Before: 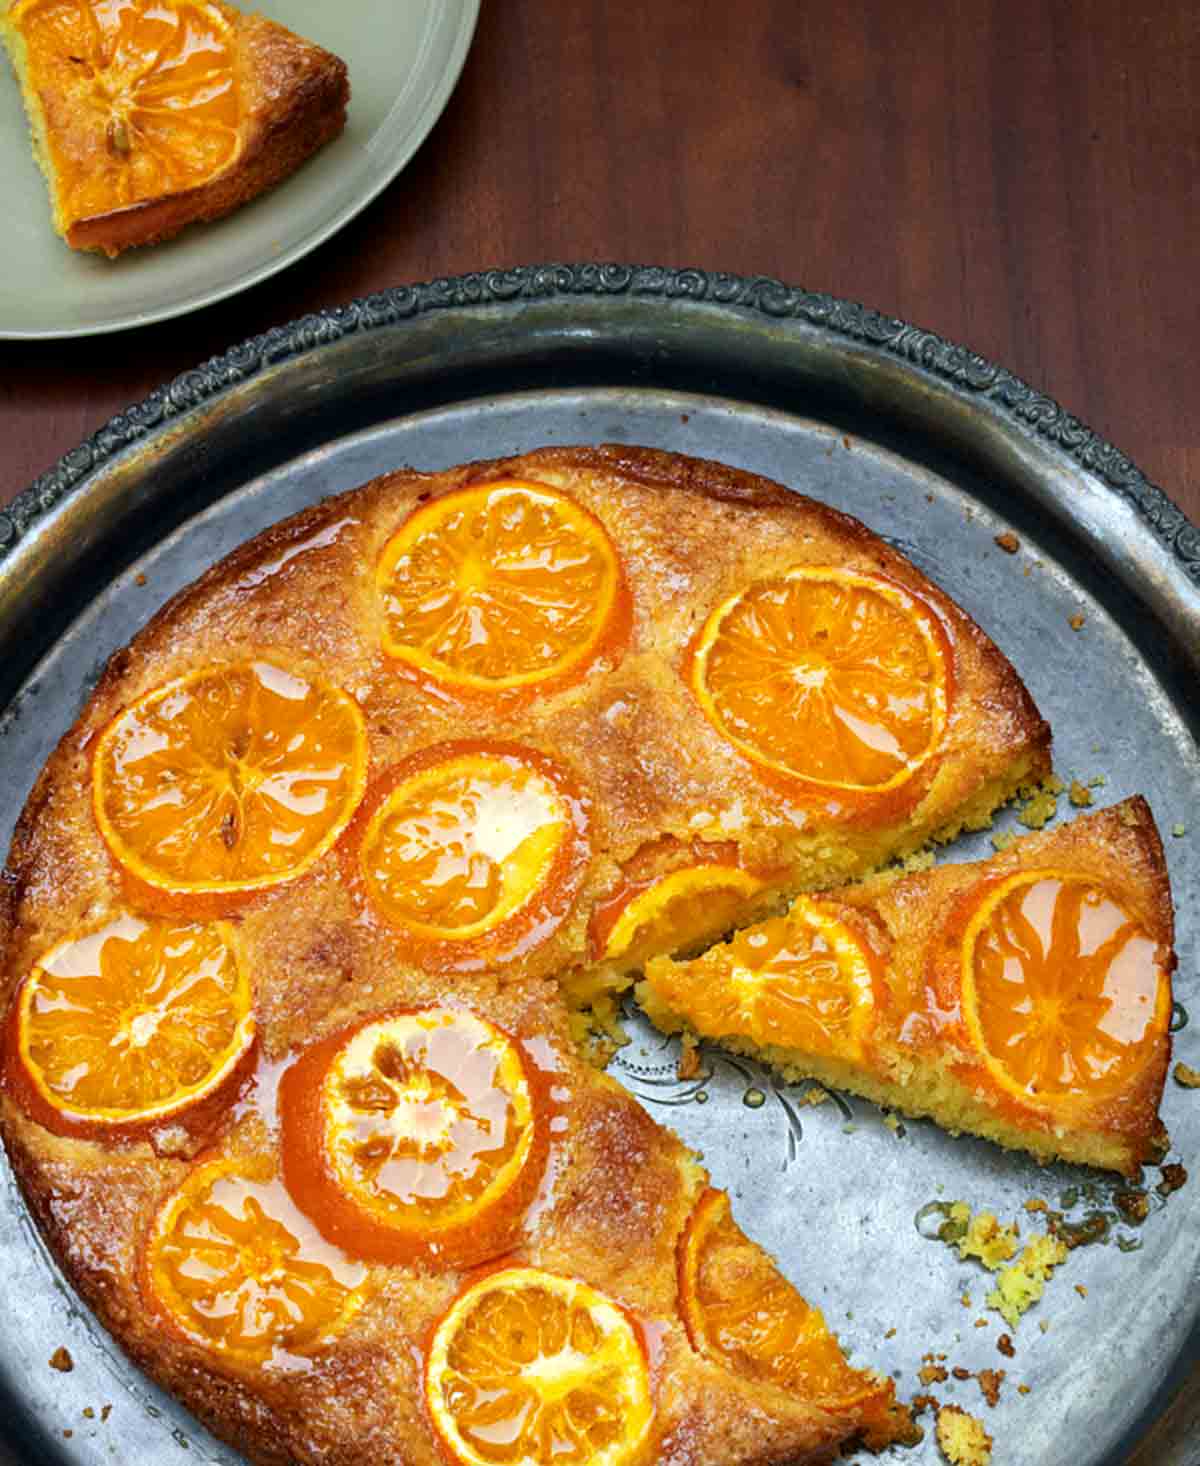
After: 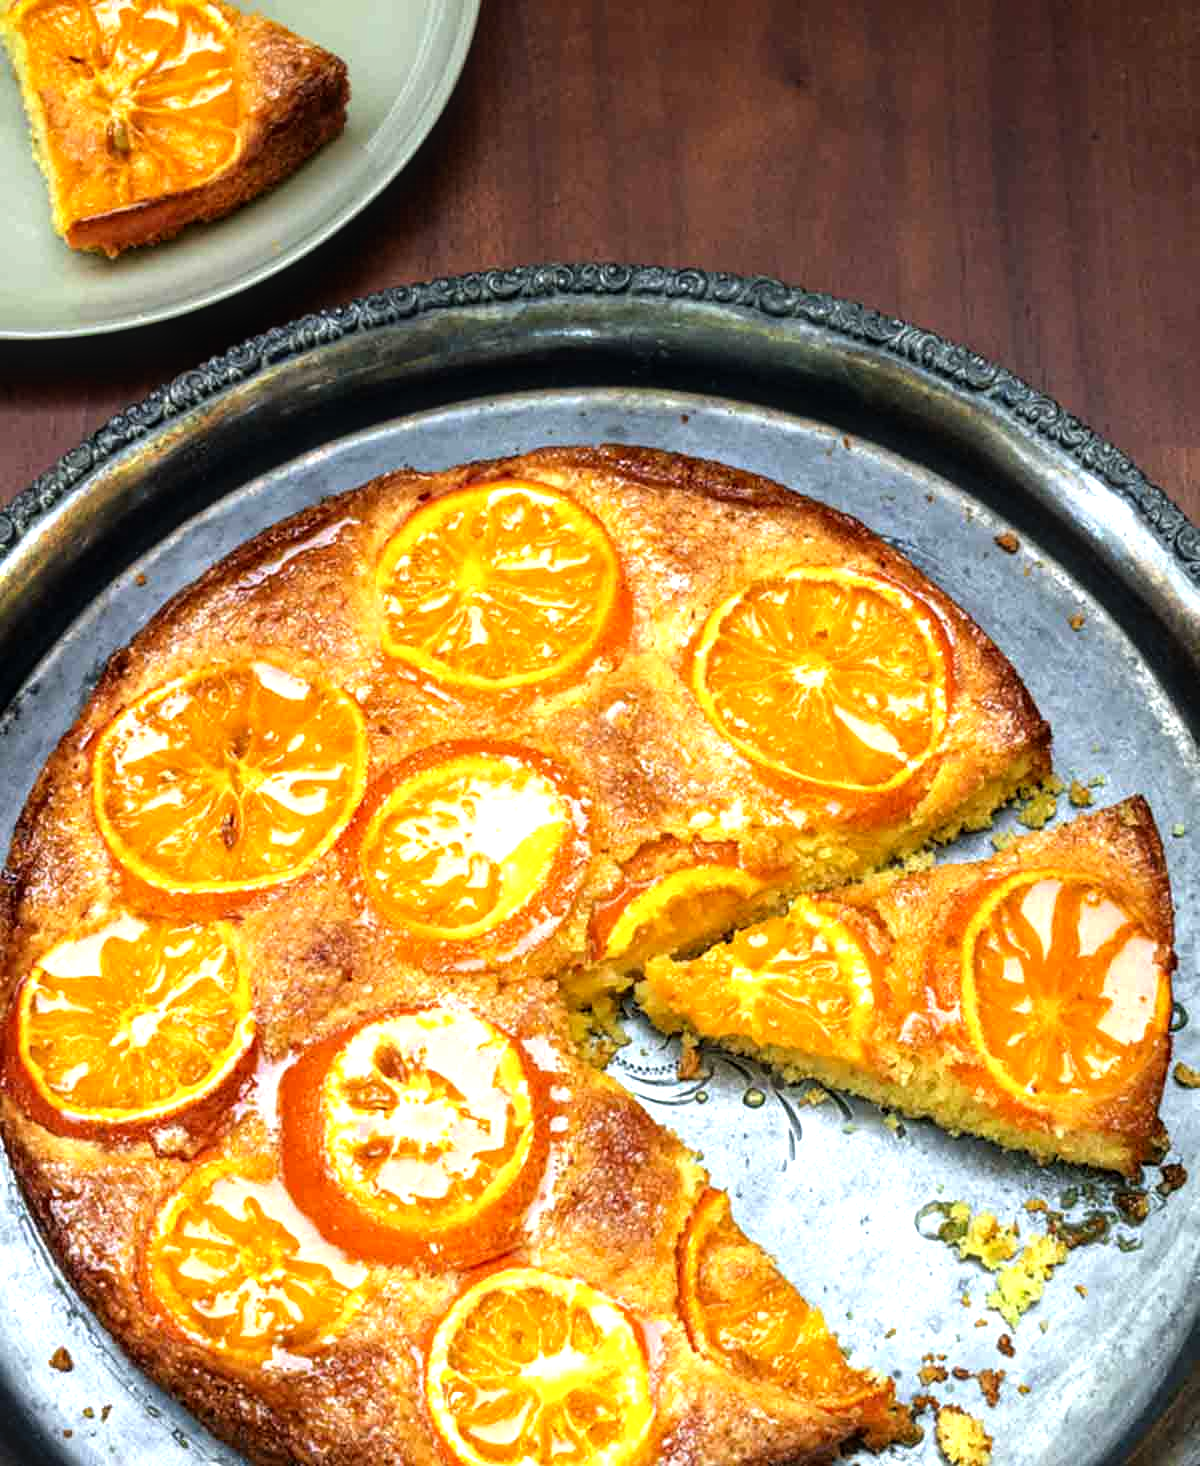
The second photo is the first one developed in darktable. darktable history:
local contrast: on, module defaults
tone equalizer: -8 EV -0.726 EV, -7 EV -0.73 EV, -6 EV -0.563 EV, -5 EV -0.401 EV, -3 EV 0.375 EV, -2 EV 0.6 EV, -1 EV 0.689 EV, +0 EV 0.731 EV
